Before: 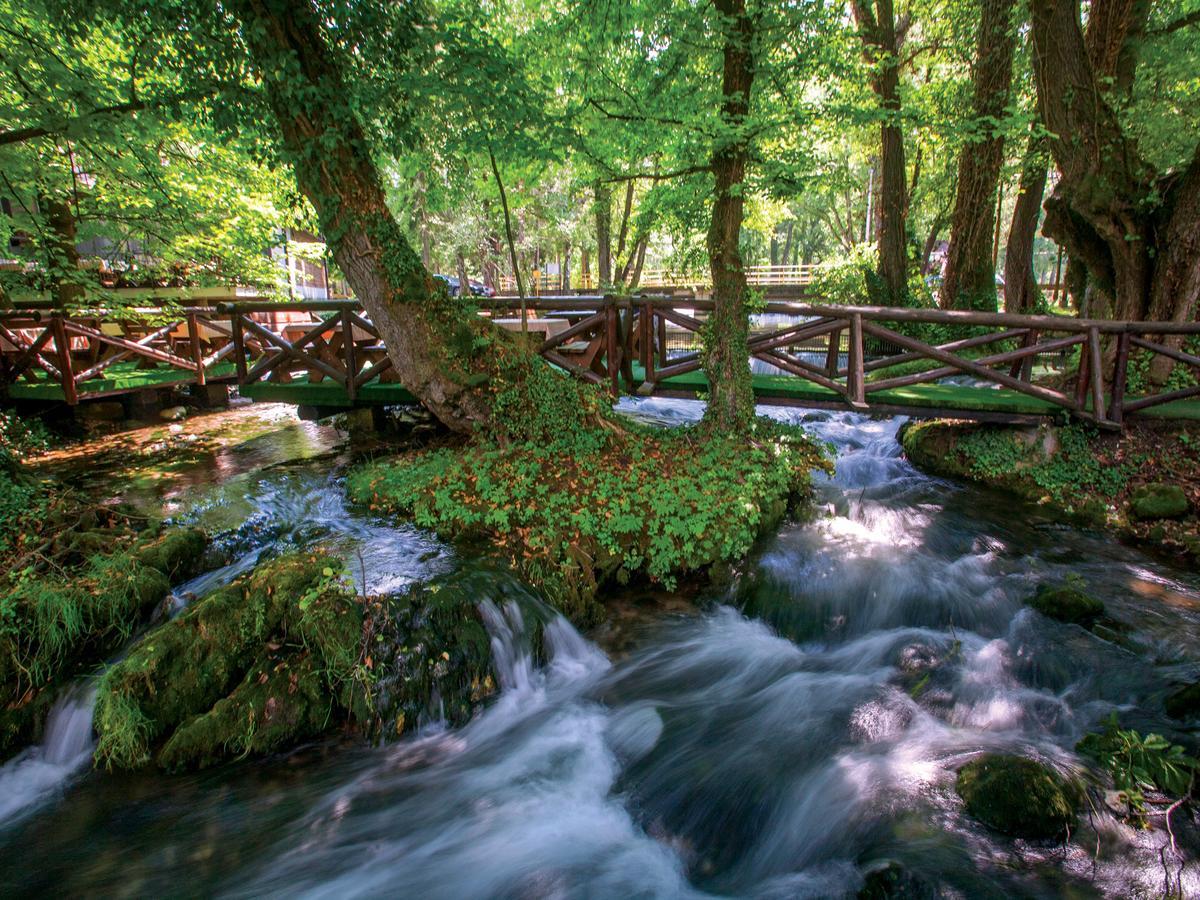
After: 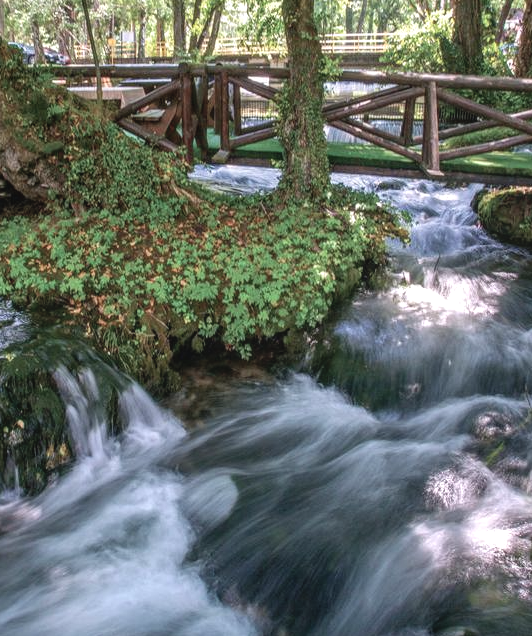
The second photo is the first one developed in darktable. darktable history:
tone curve: curves: ch0 [(0, 0.172) (1, 0.91)], preserve colors none
crop: left 35.422%, top 25.888%, right 20.234%, bottom 3.41%
local contrast: highlights 79%, shadows 56%, detail 174%, midtone range 0.424
